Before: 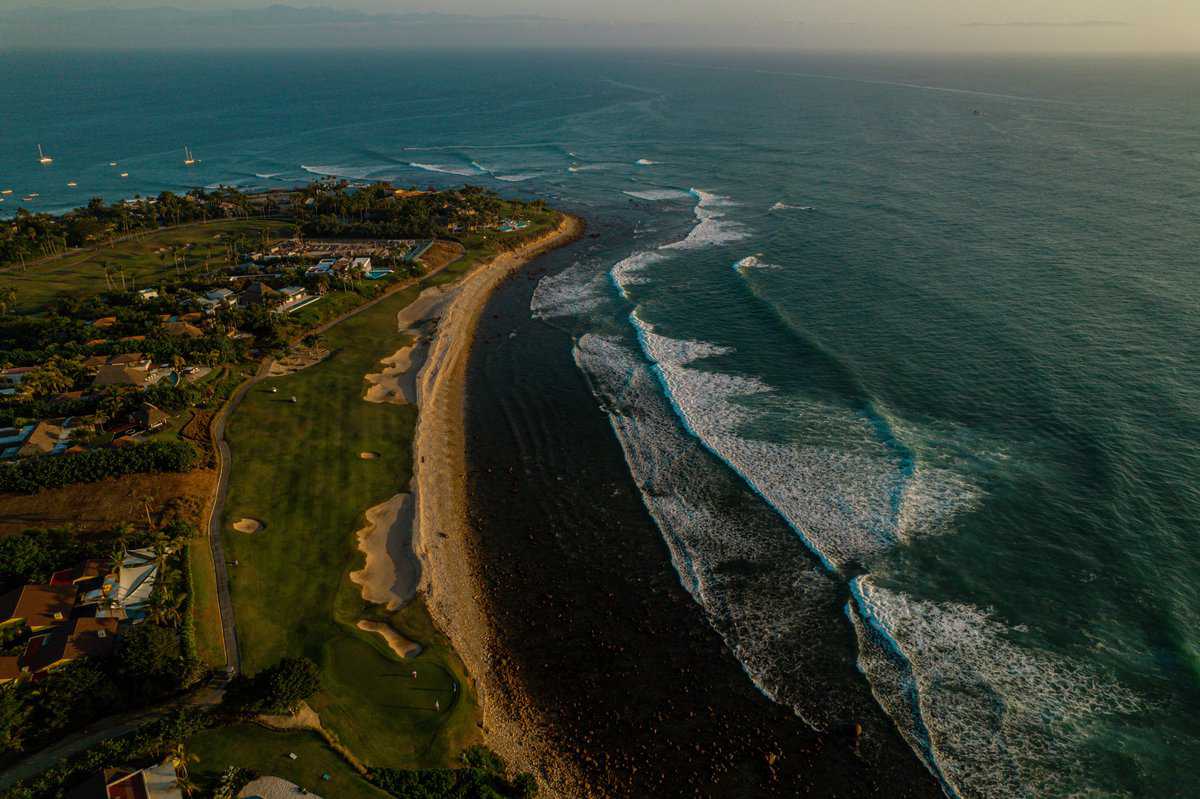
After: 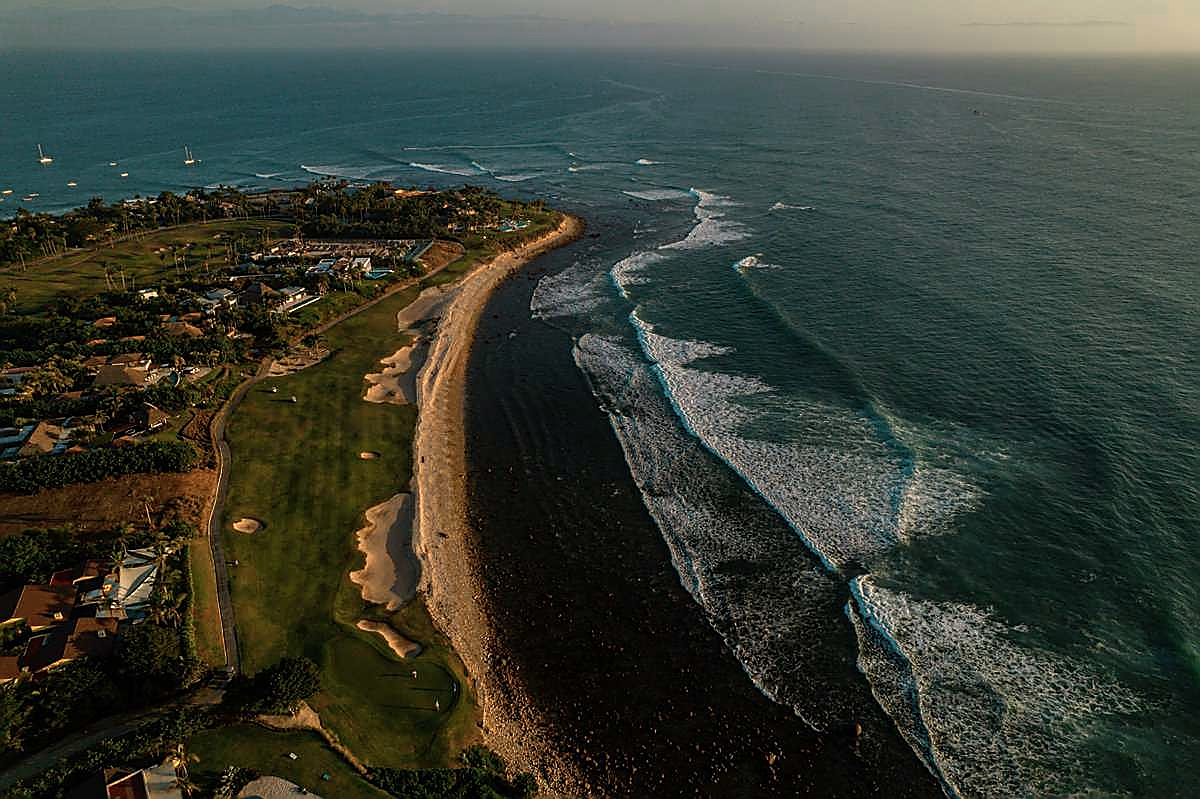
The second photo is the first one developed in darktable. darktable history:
rotate and perspective: crop left 0, crop top 0
sharpen: radius 1.4, amount 1.25, threshold 0.7
exposure: exposure -0.153 EV, compensate highlight preservation false
color zones: curves: ch0 [(0.018, 0.548) (0.224, 0.64) (0.425, 0.447) (0.675, 0.575) (0.732, 0.579)]; ch1 [(0.066, 0.487) (0.25, 0.5) (0.404, 0.43) (0.75, 0.421) (0.956, 0.421)]; ch2 [(0.044, 0.561) (0.215, 0.465) (0.399, 0.544) (0.465, 0.548) (0.614, 0.447) (0.724, 0.43) (0.882, 0.623) (0.956, 0.632)]
